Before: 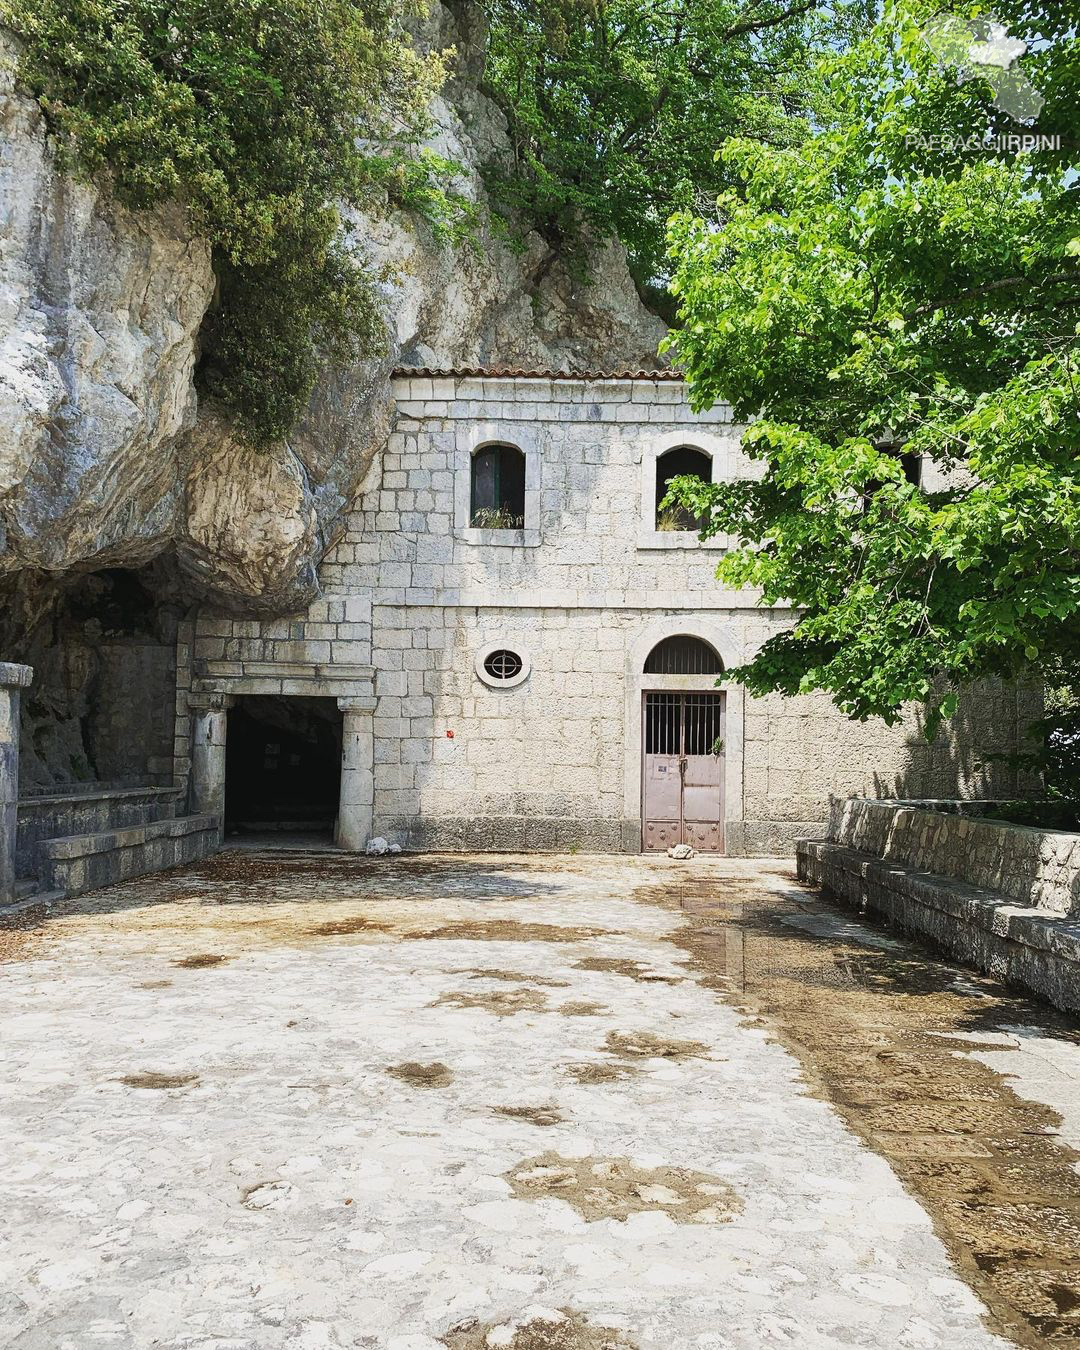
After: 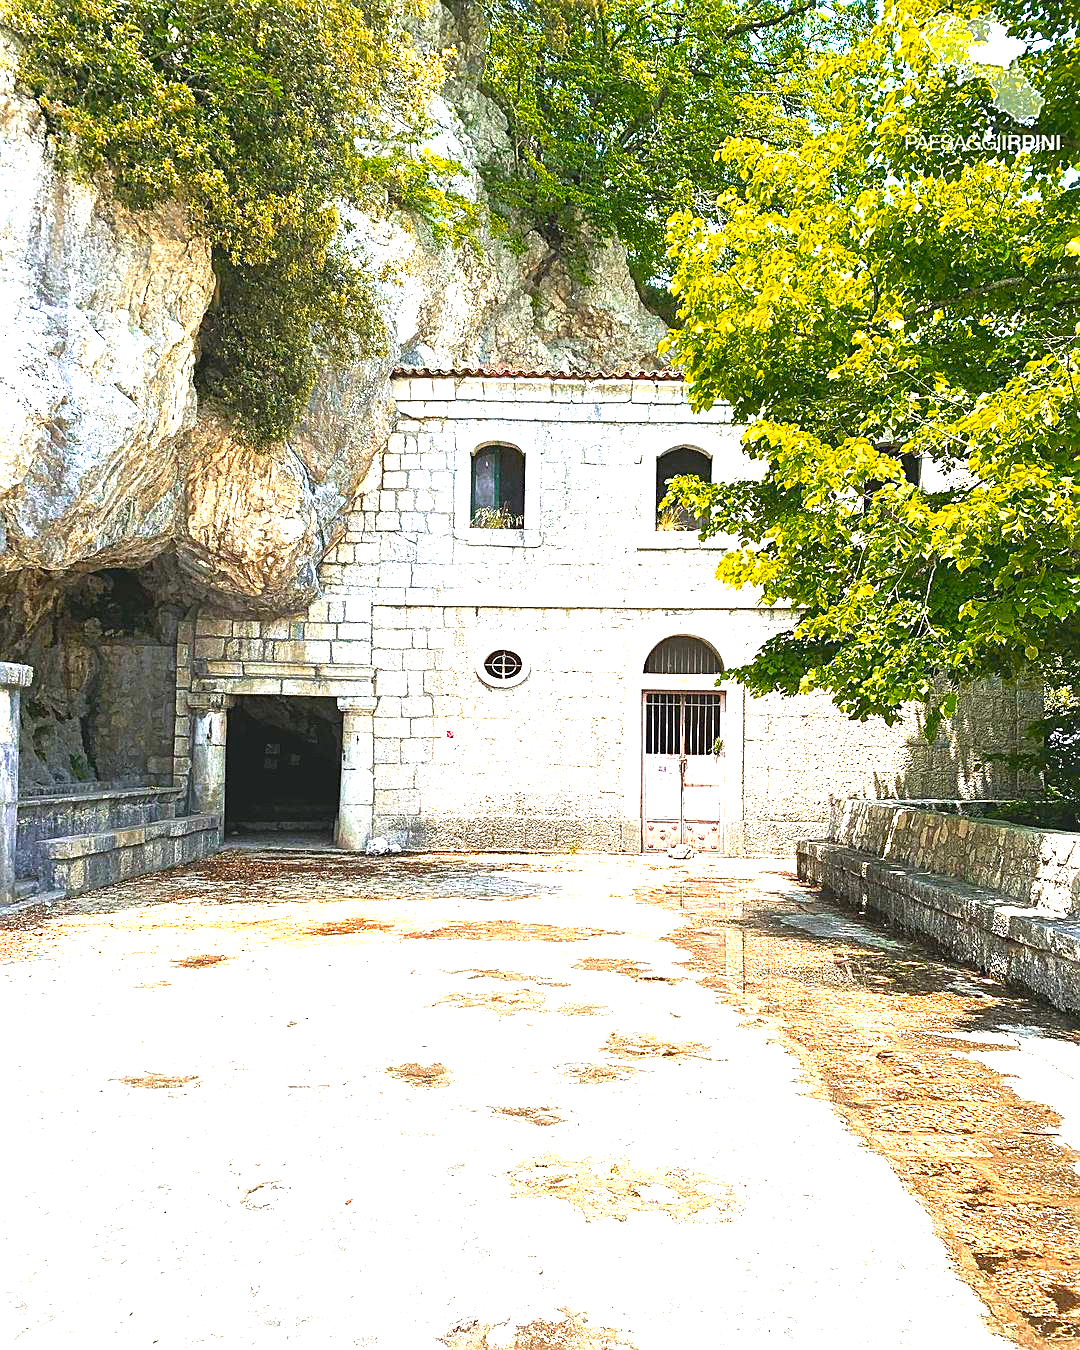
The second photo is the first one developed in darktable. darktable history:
color zones: curves: ch0 [(0.473, 0.374) (0.742, 0.784)]; ch1 [(0.354, 0.737) (0.742, 0.705)]; ch2 [(0.318, 0.421) (0.758, 0.532)]
exposure: black level correction 0, exposure 1.741 EV, compensate exposure bias true, compensate highlight preservation false
sharpen: on, module defaults
